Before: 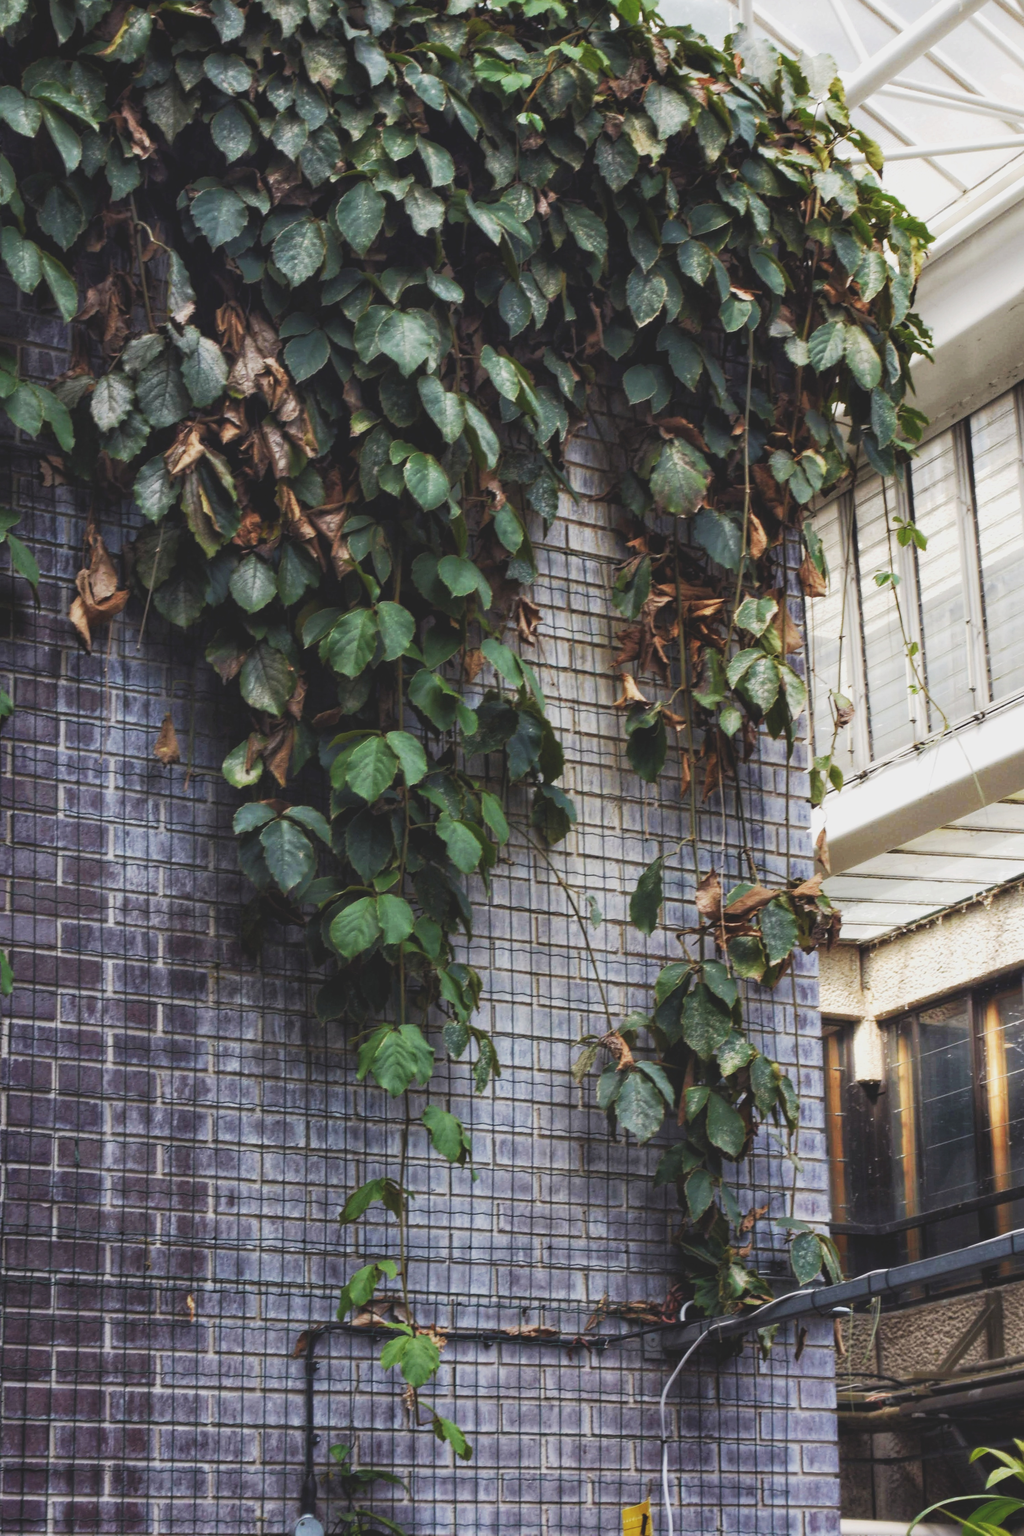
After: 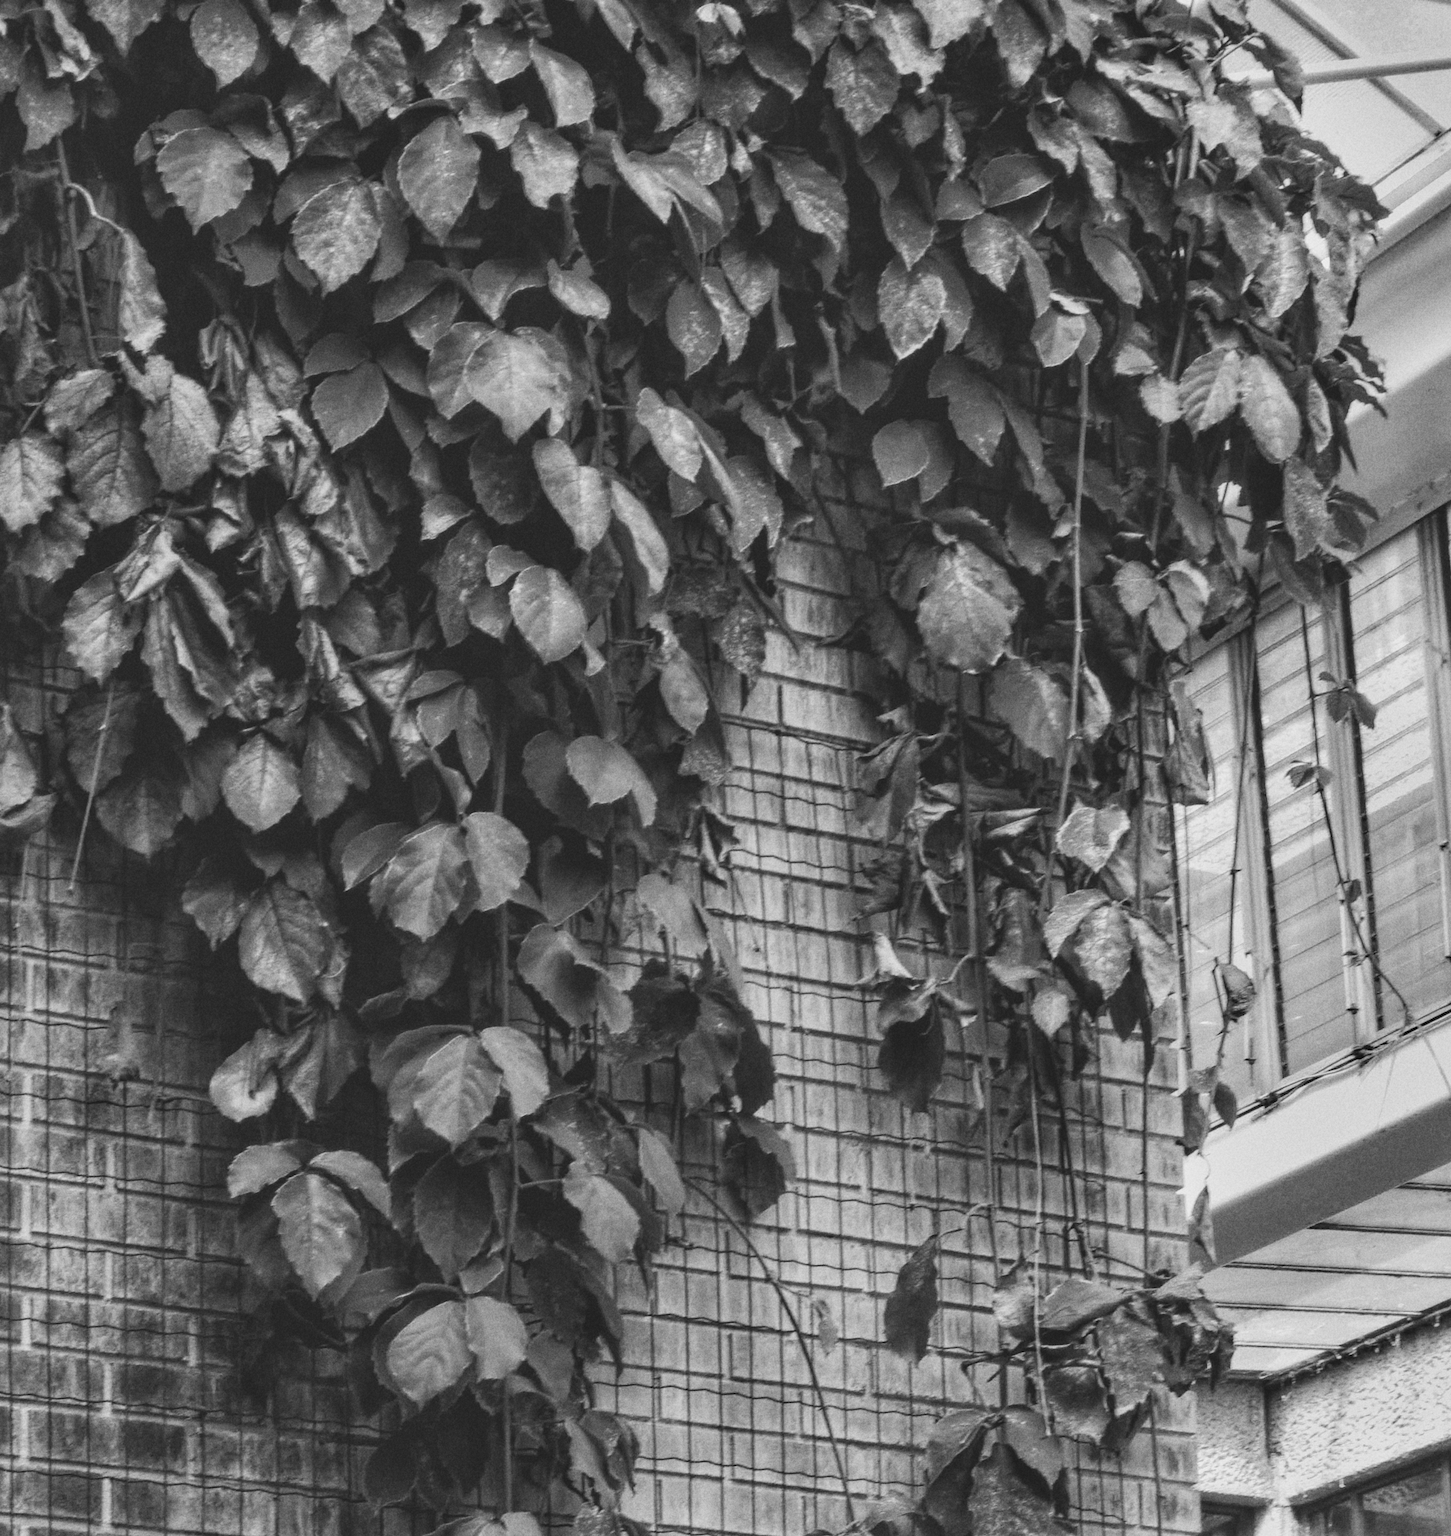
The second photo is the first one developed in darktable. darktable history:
shadows and highlights: white point adjustment -3.64, highlights -63.34, highlights color adjustment 42%, soften with gaussian
color balance rgb: perceptual saturation grading › global saturation 25%, perceptual brilliance grading › mid-tones 10%, perceptual brilliance grading › shadows 15%, global vibrance 20%
monochrome: size 3.1
grain: on, module defaults
local contrast: on, module defaults
crop and rotate: left 9.345%, top 7.22%, right 4.982%, bottom 32.331%
